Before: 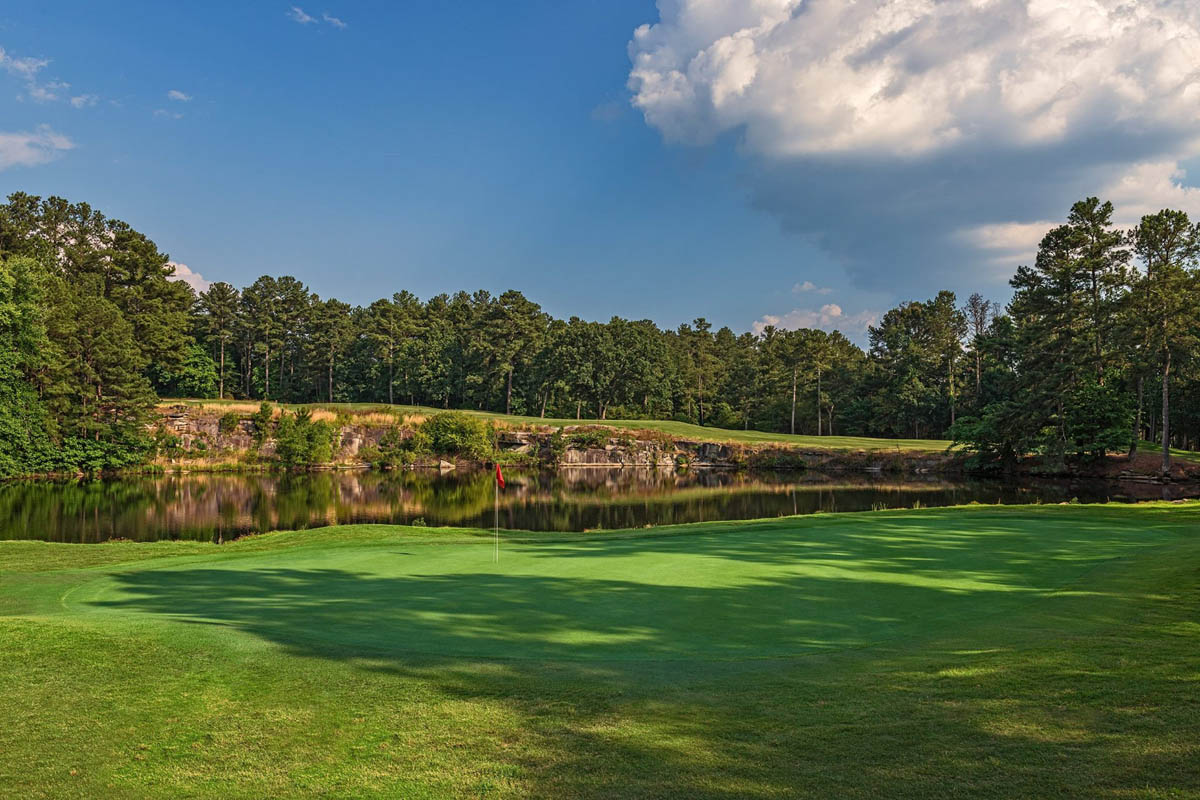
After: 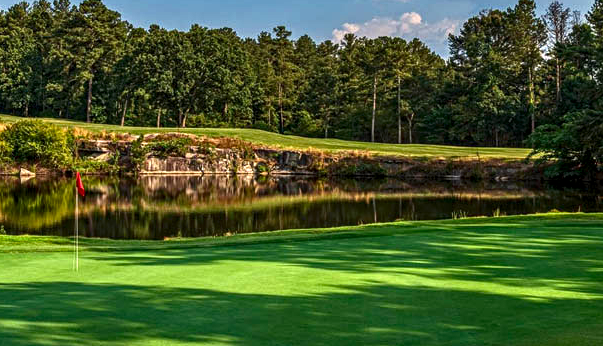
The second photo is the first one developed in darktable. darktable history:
contrast brightness saturation: contrast 0.07, brightness -0.14, saturation 0.11
local contrast: detail 130%
crop: left 35.03%, top 36.625%, right 14.663%, bottom 20.057%
exposure: exposure 0.657 EV, compensate highlight preservation false
